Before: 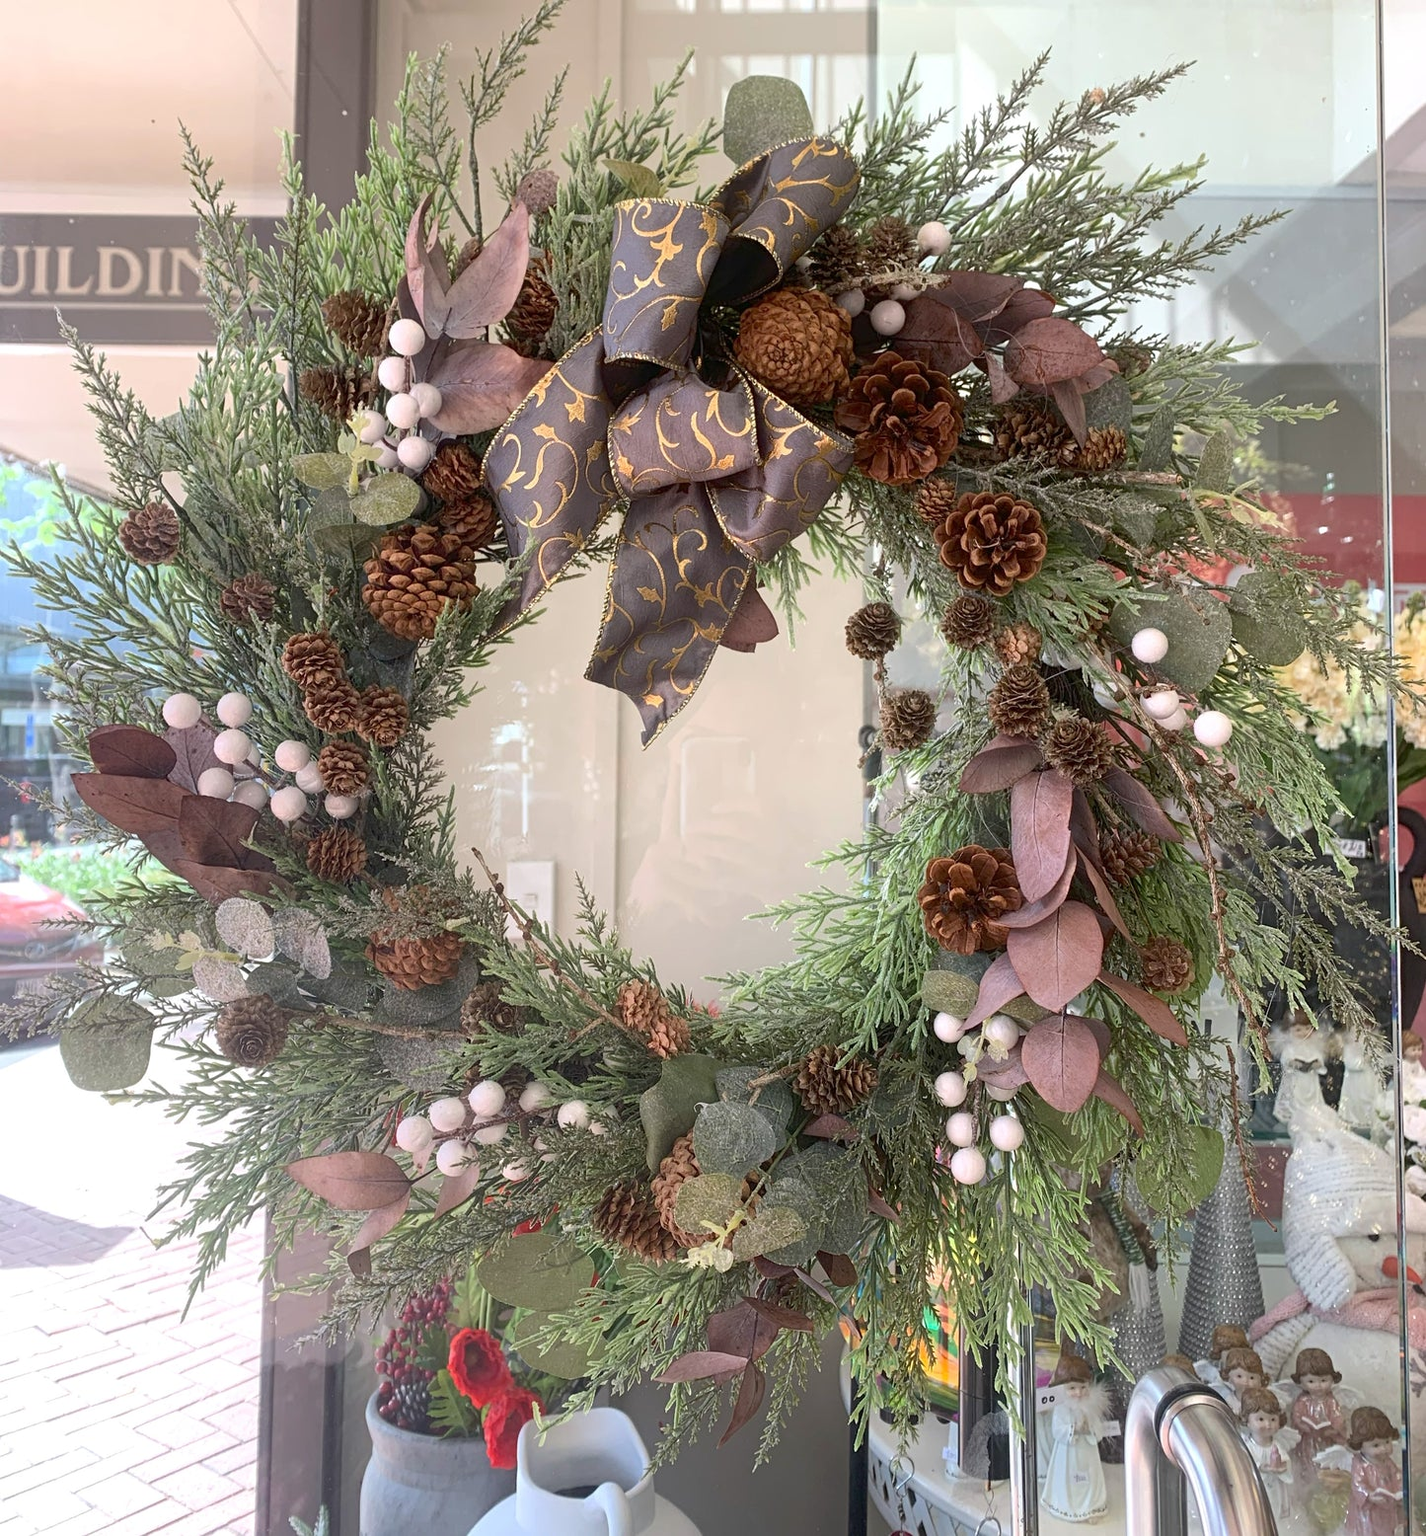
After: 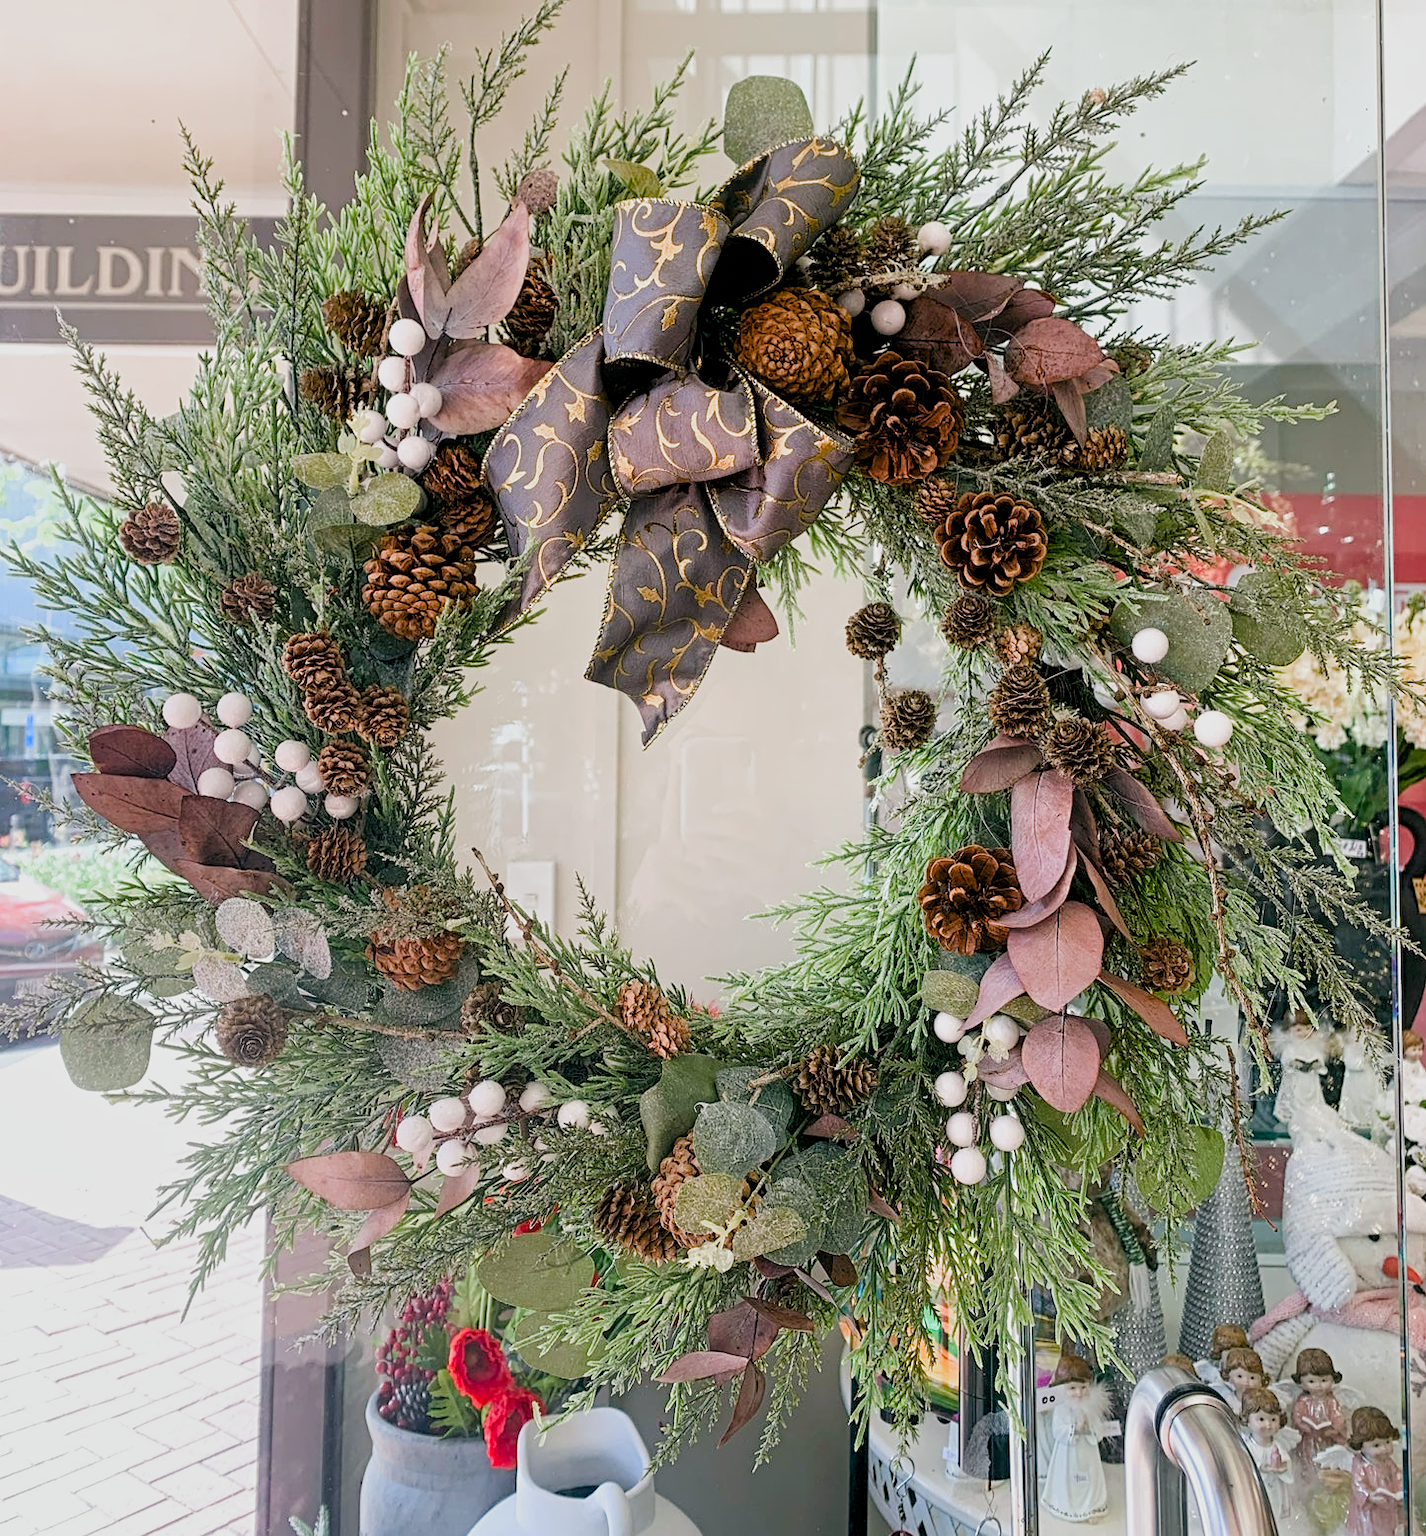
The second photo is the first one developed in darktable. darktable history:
color balance rgb: global offset › luminance -0.318%, global offset › chroma 0.111%, global offset › hue 166.4°, perceptual saturation grading › global saturation 20%, perceptual saturation grading › highlights -24.985%, perceptual saturation grading › shadows 50.592%, perceptual brilliance grading › global brilliance 9.826%, global vibrance 14.358%
filmic rgb: black relative exposure -8.03 EV, white relative exposure 3.96 EV, hardness 4.2, contrast 0.994, add noise in highlights 0.002, preserve chrominance luminance Y, color science v3 (2019), use custom middle-gray values true, contrast in highlights soft
contrast equalizer: octaves 7, y [[0.509, 0.514, 0.523, 0.542, 0.578, 0.603], [0.5 ×6], [0.509, 0.514, 0.523, 0.542, 0.578, 0.603], [0.001, 0.002, 0.003, 0.005, 0.01, 0.013], [0.001, 0.002, 0.003, 0.005, 0.01, 0.013]]
